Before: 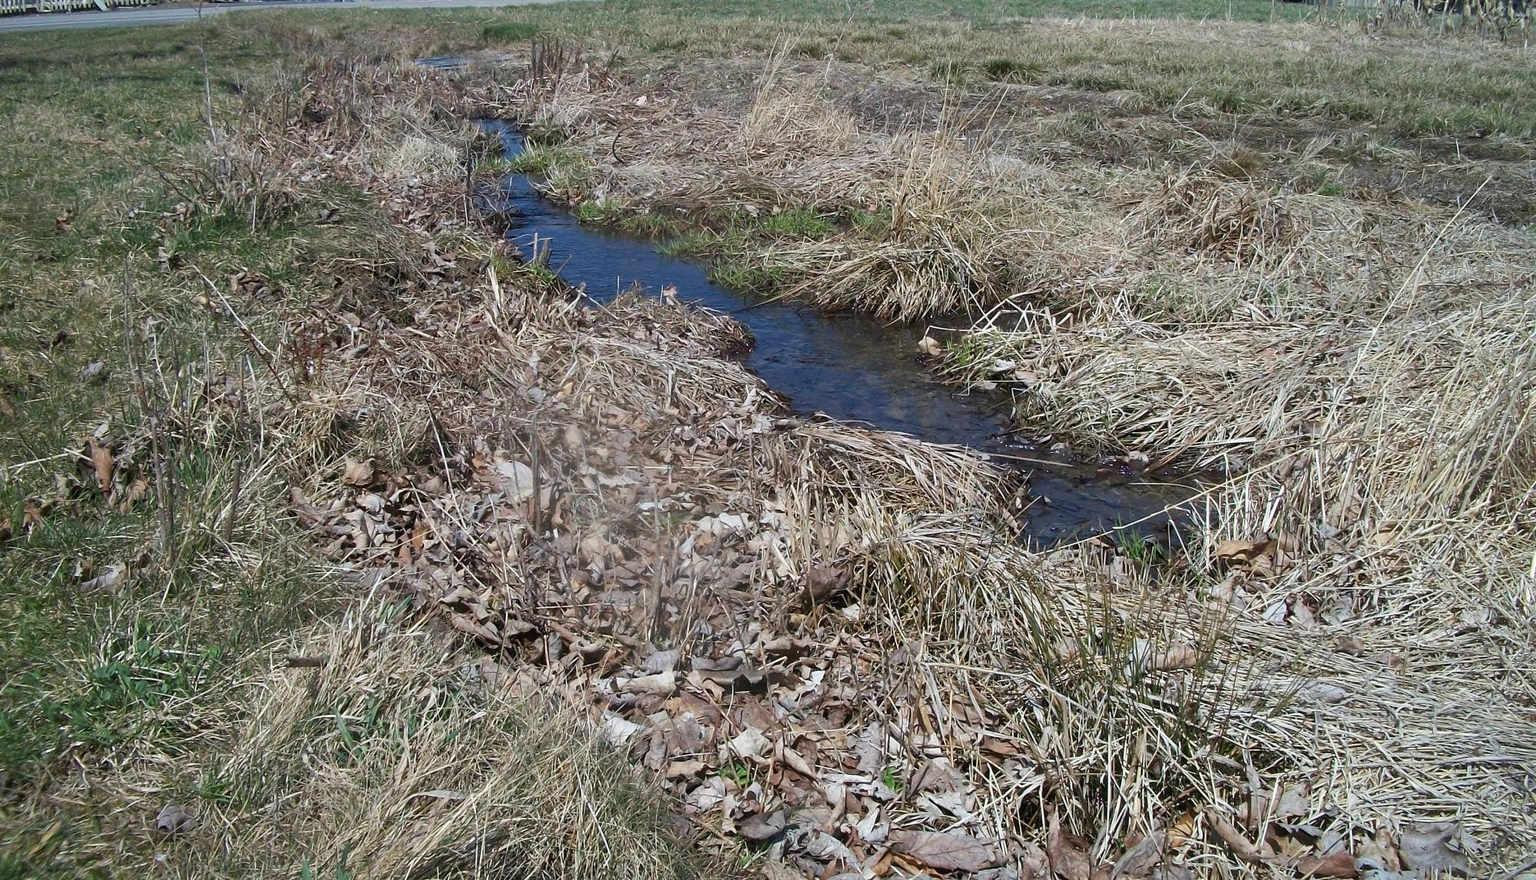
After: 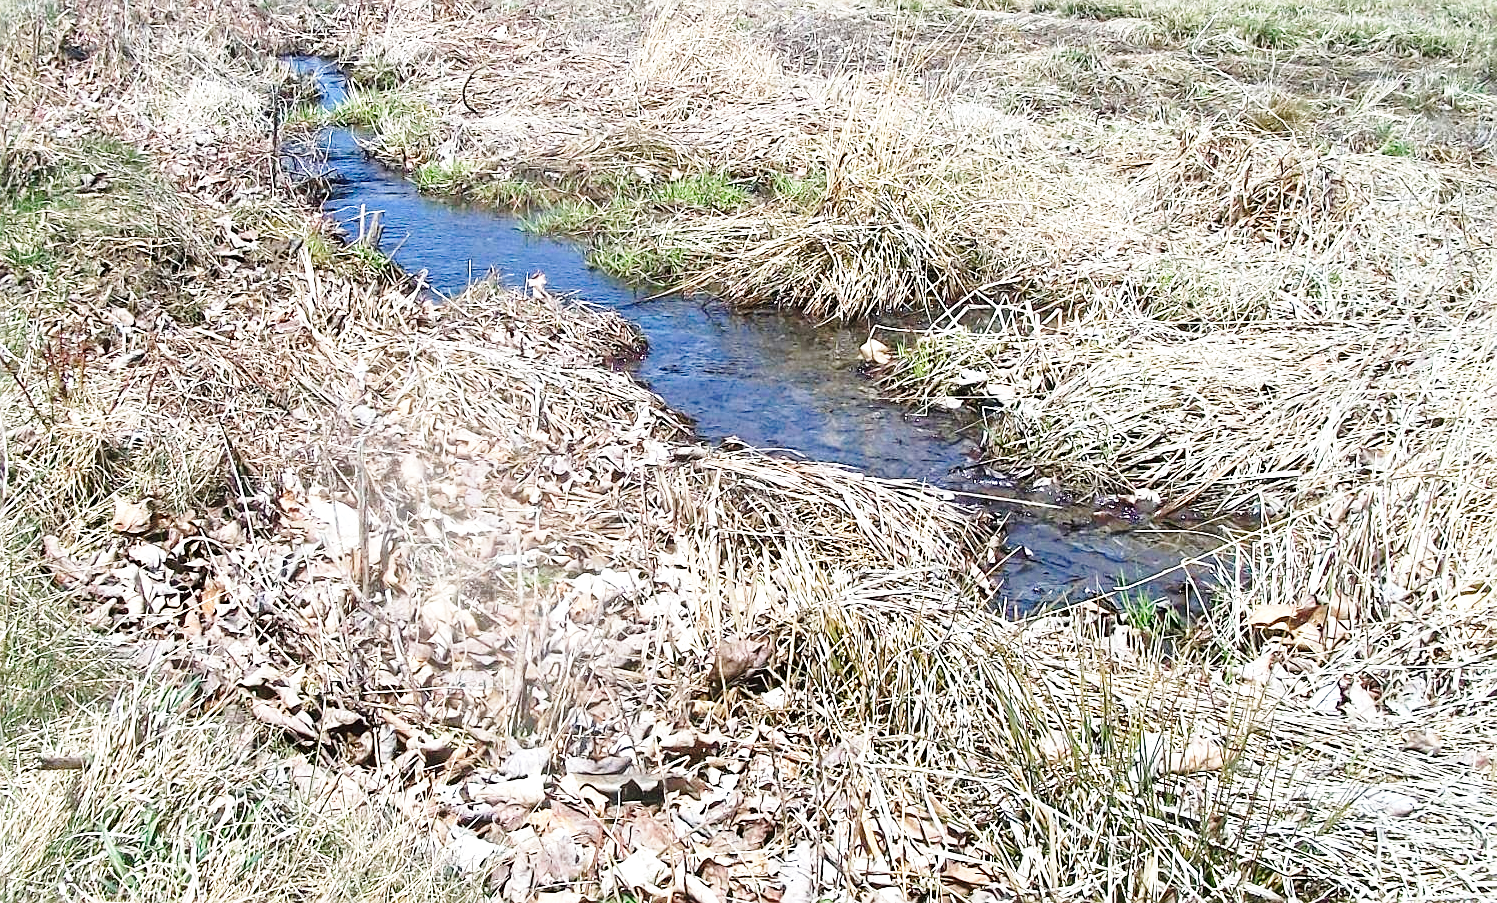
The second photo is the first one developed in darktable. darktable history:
sharpen: on, module defaults
crop: left 16.768%, top 8.653%, right 8.362%, bottom 12.485%
exposure: black level correction 0, exposure 1 EV, compensate exposure bias true, compensate highlight preservation false
base curve: curves: ch0 [(0, 0) (0.028, 0.03) (0.121, 0.232) (0.46, 0.748) (0.859, 0.968) (1, 1)], preserve colors none
